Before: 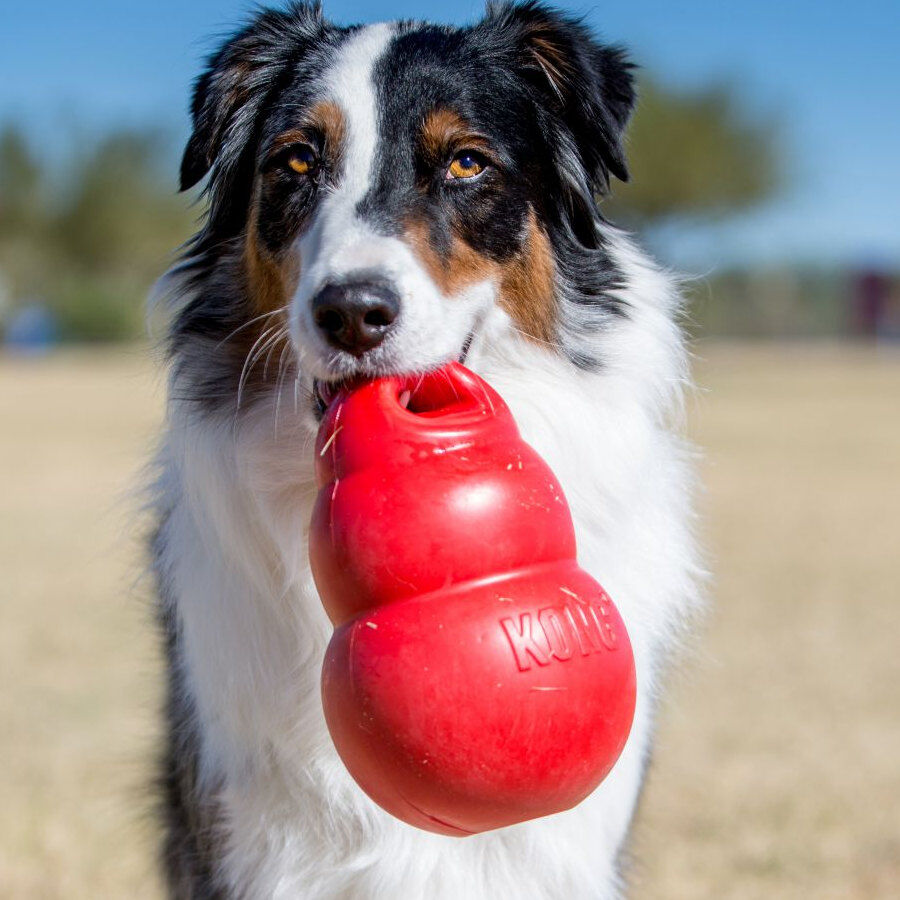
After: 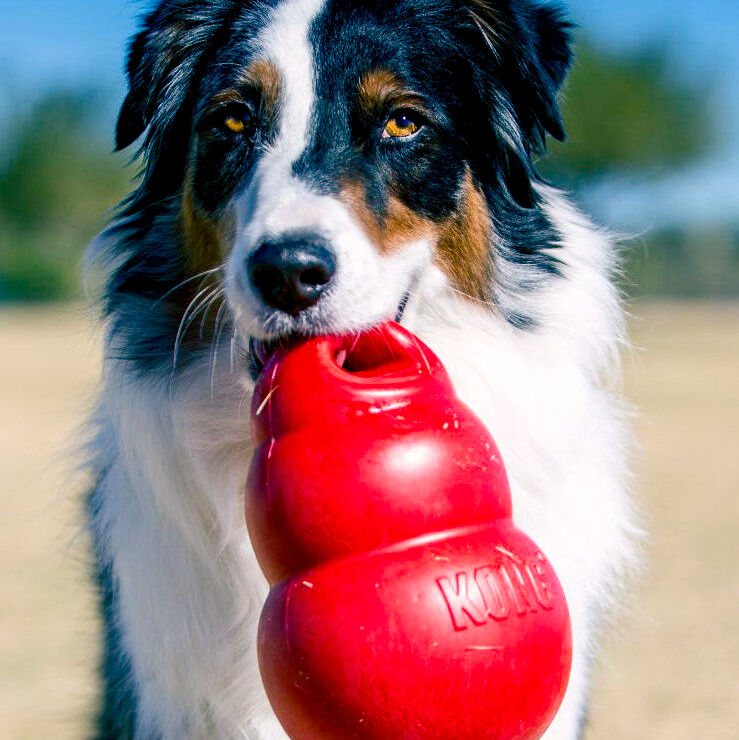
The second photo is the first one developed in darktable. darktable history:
contrast brightness saturation: contrast 0.14
crop and rotate: left 7.196%, top 4.574%, right 10.605%, bottom 13.178%
color balance rgb: shadows lift › luminance -28.76%, shadows lift › chroma 10%, shadows lift › hue 230°, power › chroma 0.5%, power › hue 215°, highlights gain › luminance 7.14%, highlights gain › chroma 1%, highlights gain › hue 50°, global offset › luminance -0.29%, global offset › hue 260°, perceptual saturation grading › global saturation 20%, perceptual saturation grading › highlights -13.92%, perceptual saturation grading › shadows 50%
